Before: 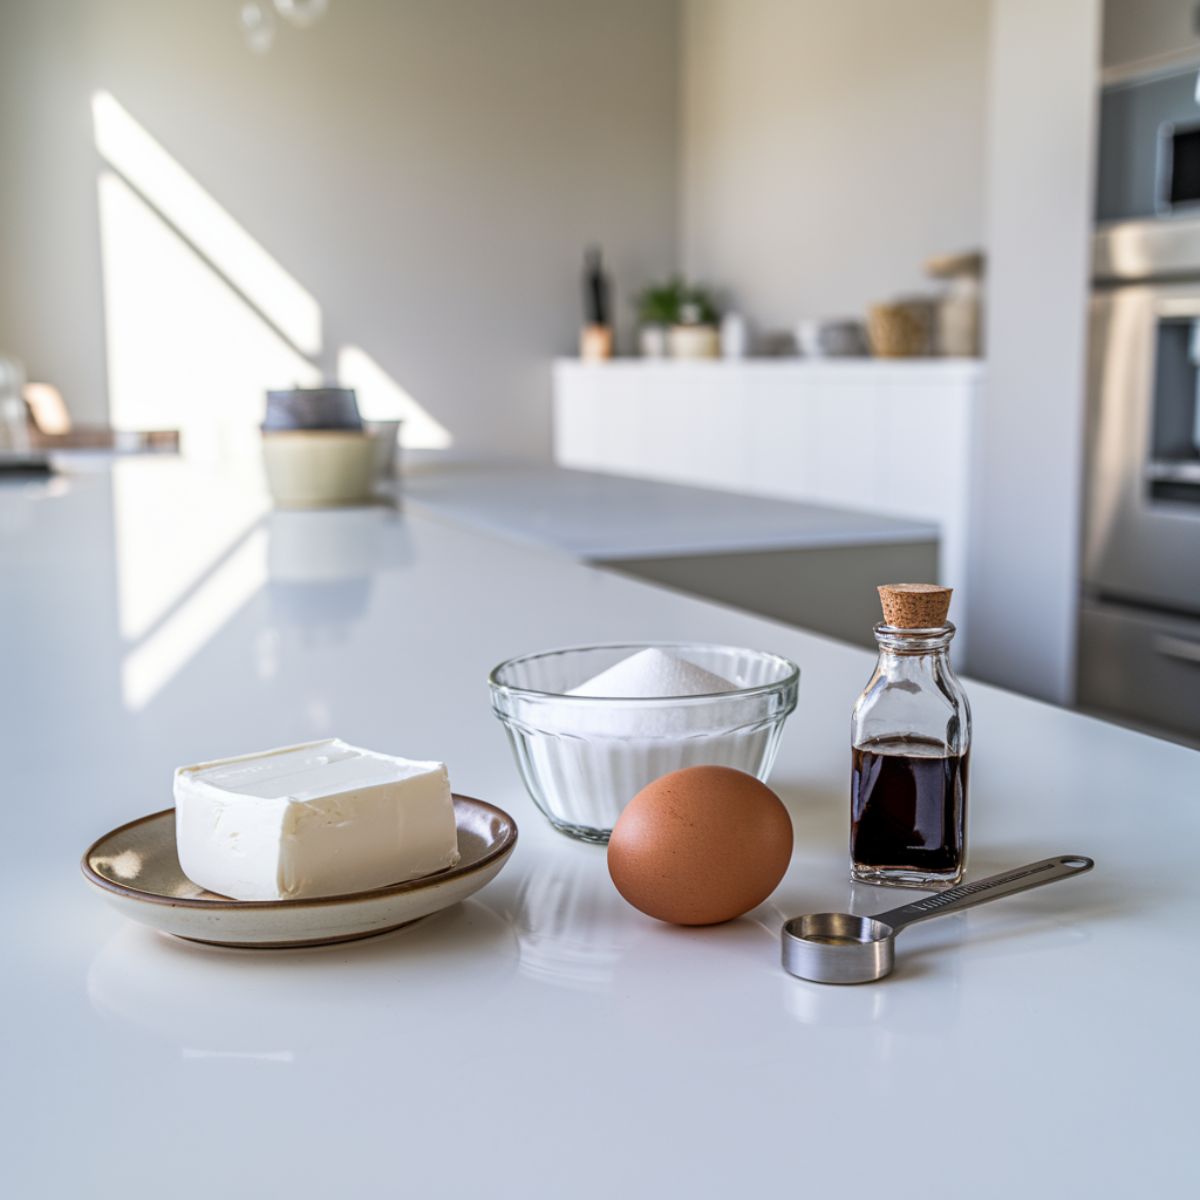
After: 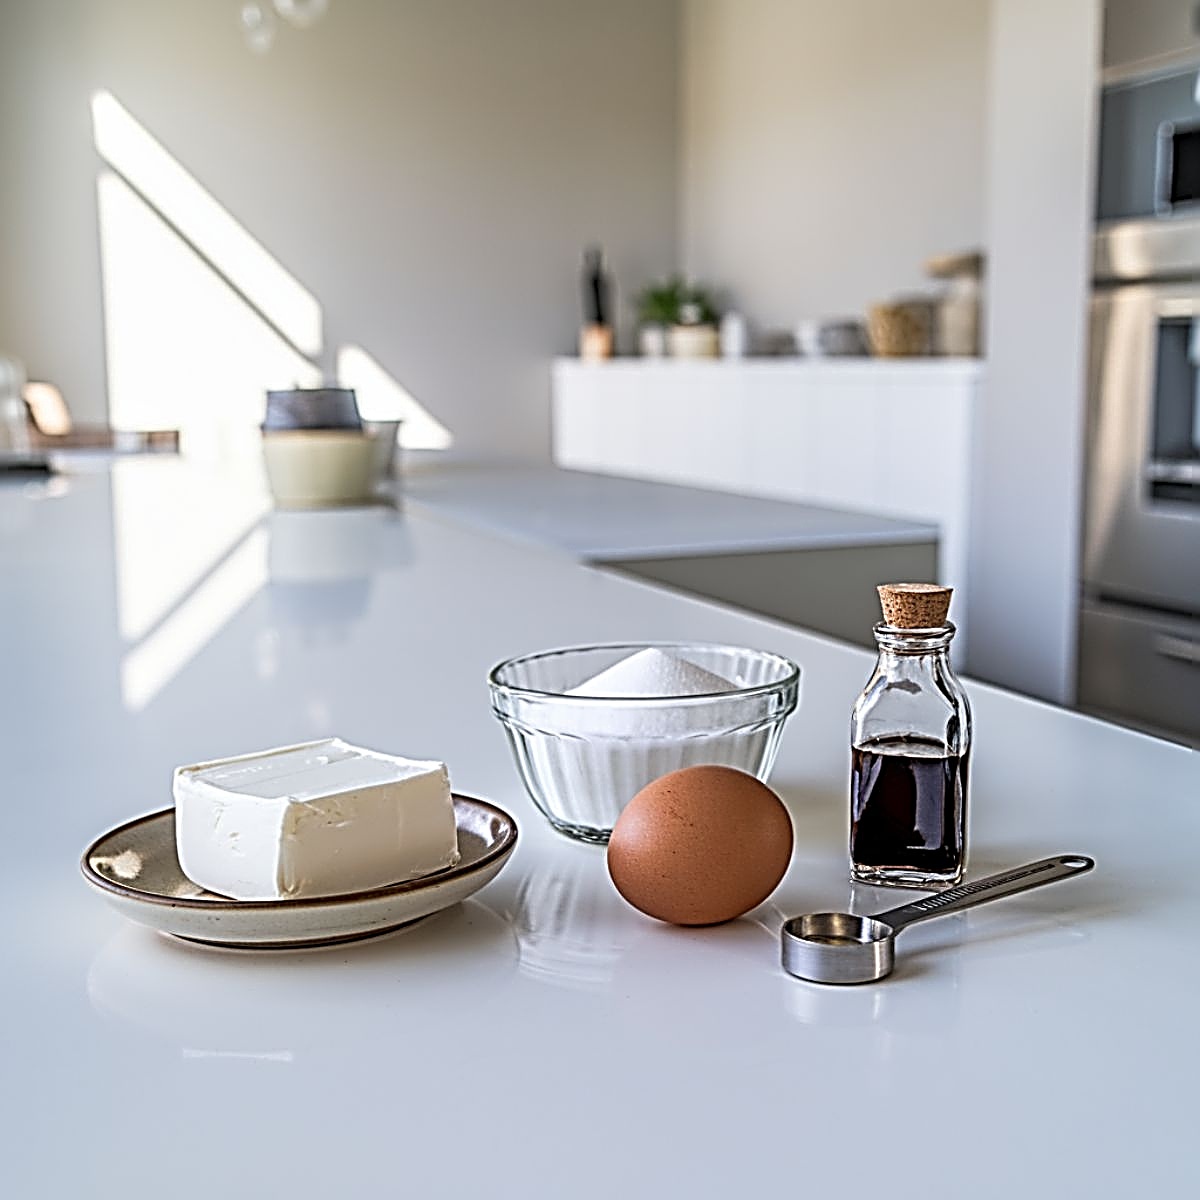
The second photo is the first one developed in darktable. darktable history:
sharpen: radius 3.154, amount 1.73
